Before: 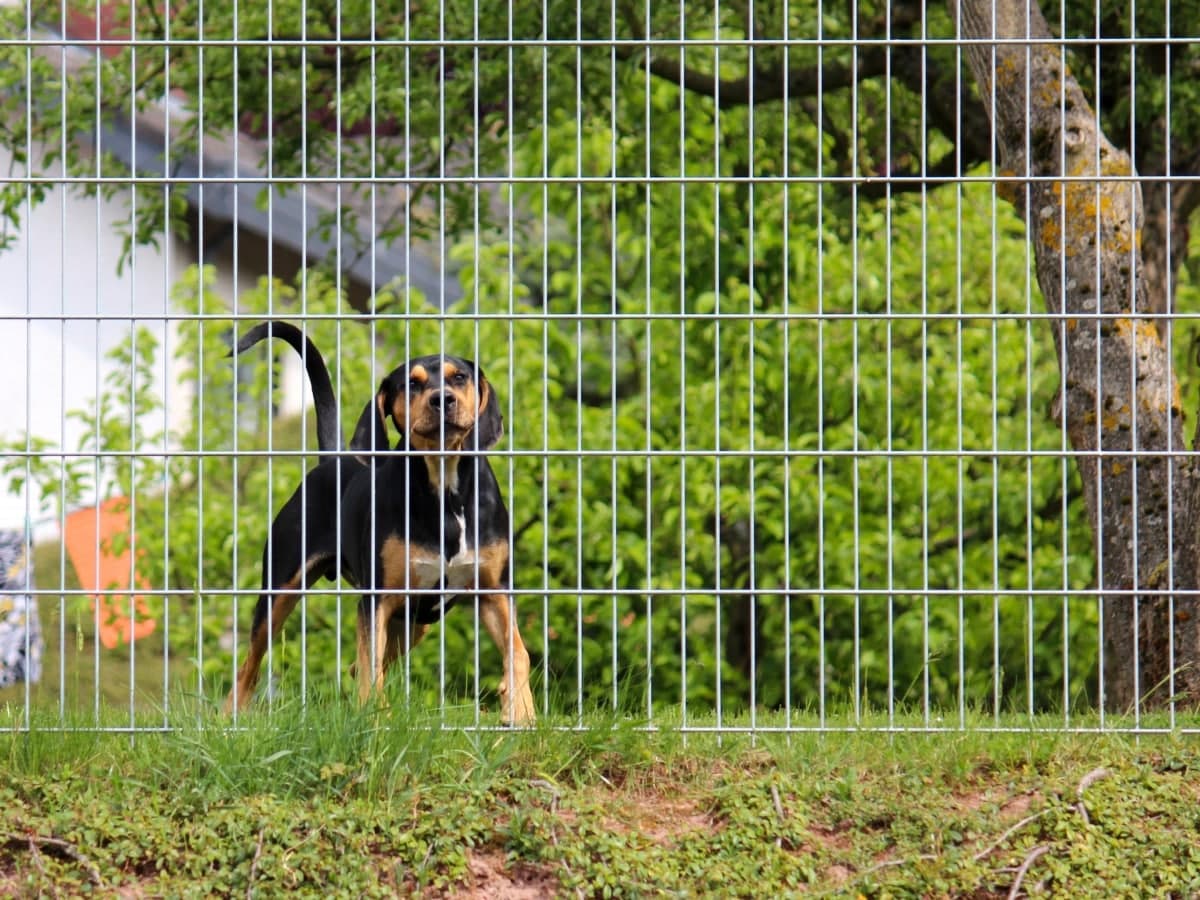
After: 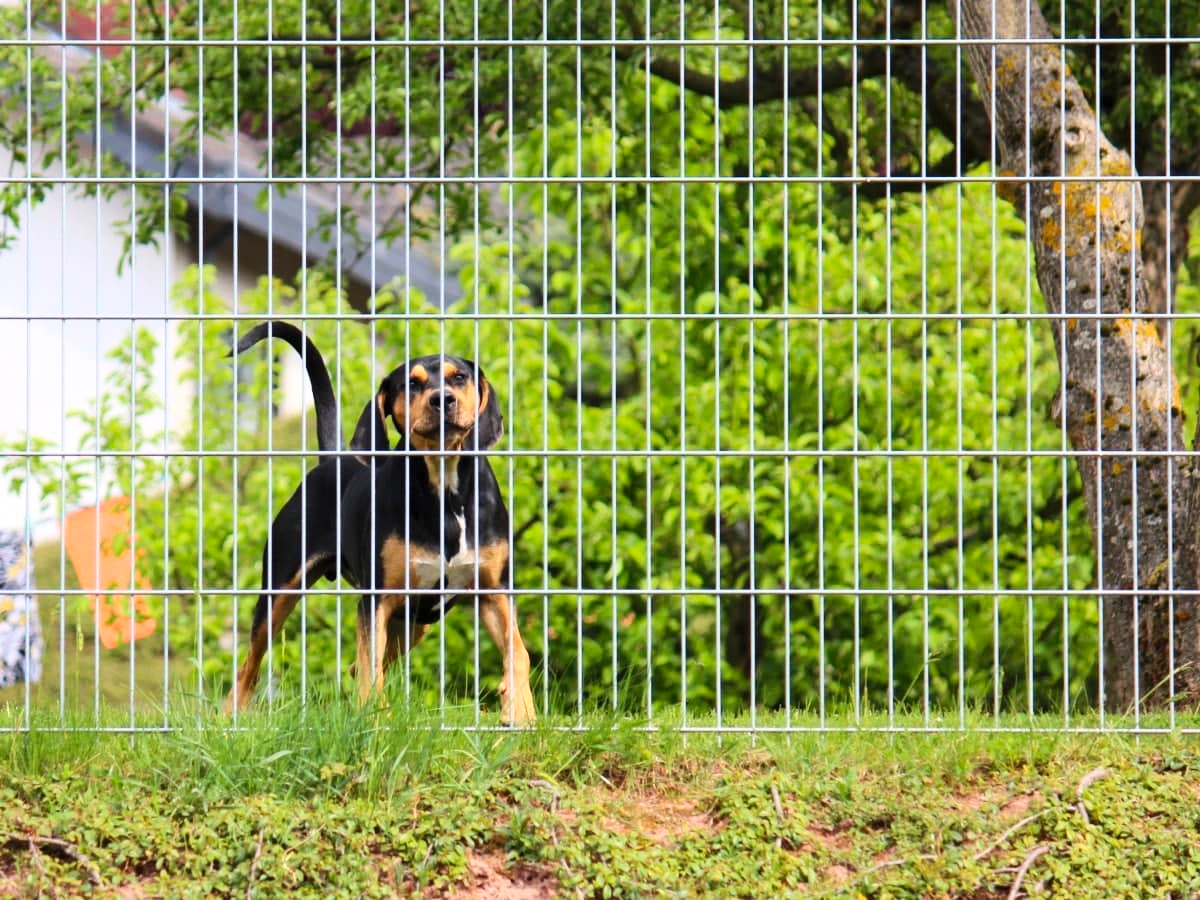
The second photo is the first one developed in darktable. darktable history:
contrast brightness saturation: contrast 0.204, brightness 0.156, saturation 0.22
